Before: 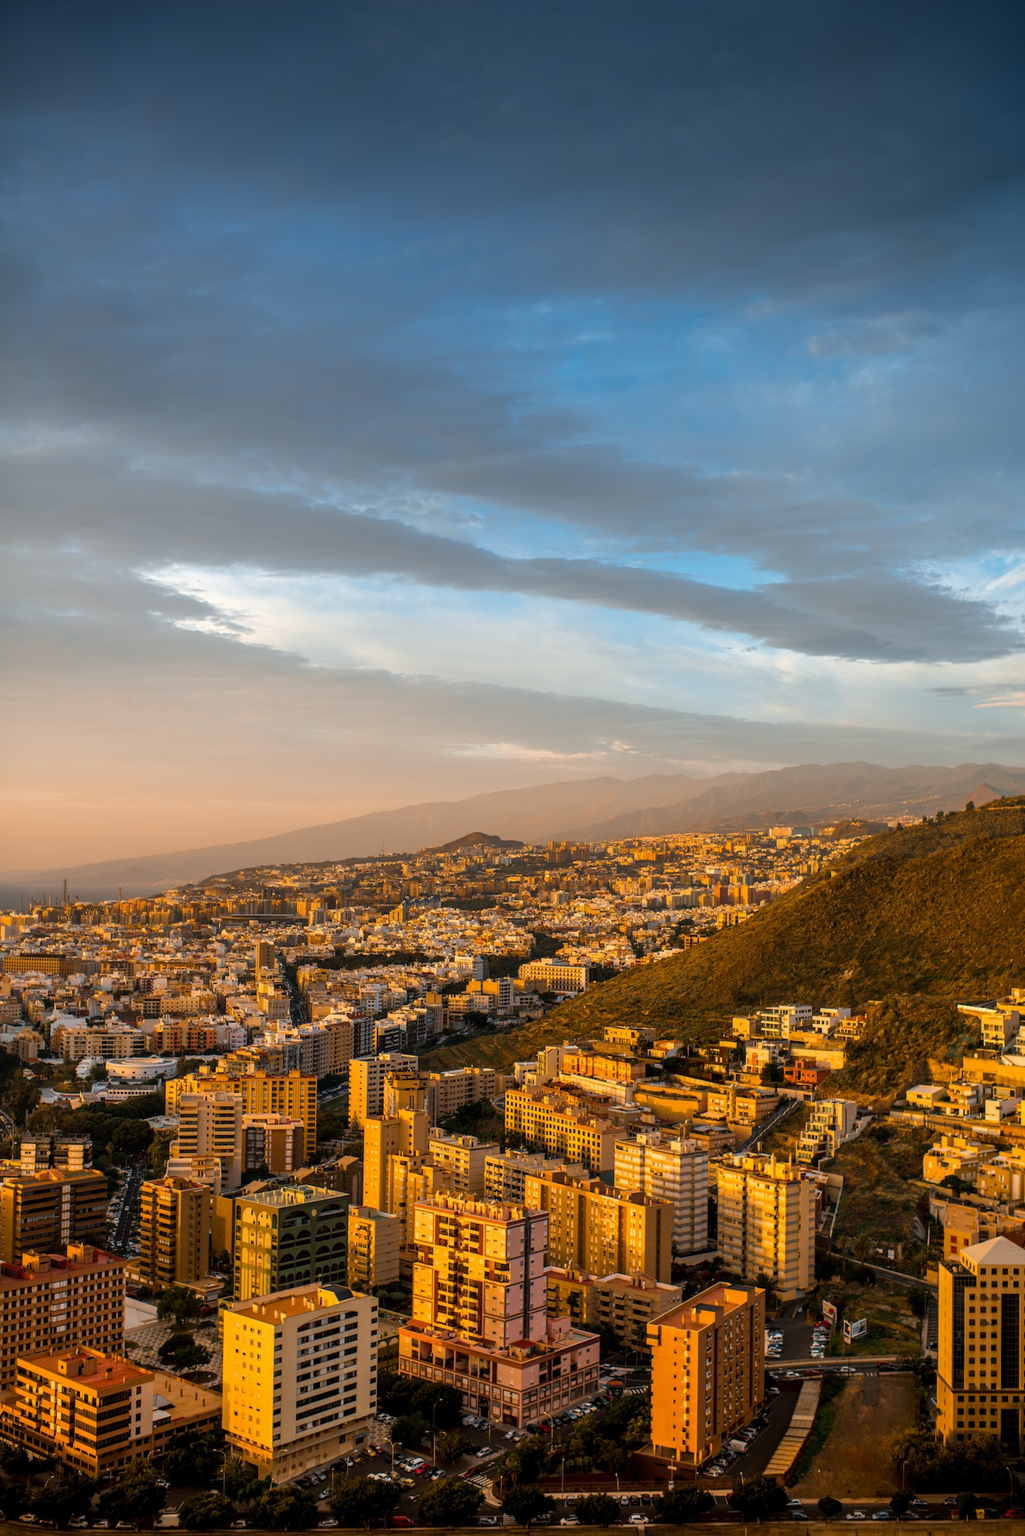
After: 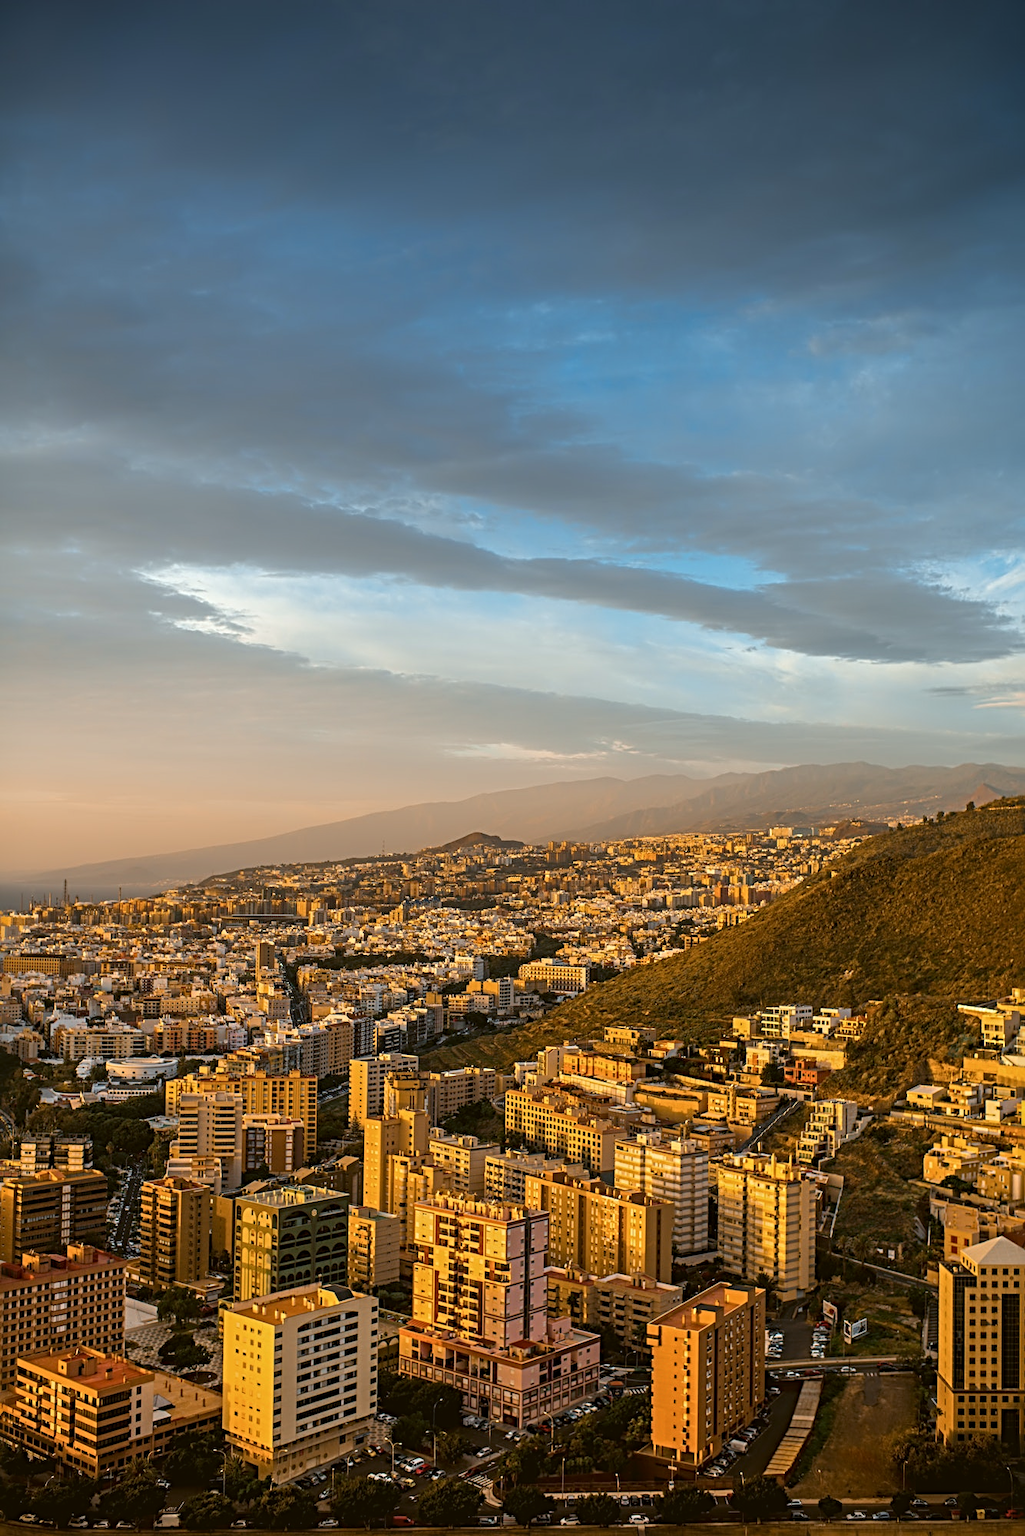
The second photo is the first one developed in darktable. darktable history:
sharpen: radius 4
color balance: lift [1.004, 1.002, 1.002, 0.998], gamma [1, 1.007, 1.002, 0.993], gain [1, 0.977, 1.013, 1.023], contrast -3.64%
contrast brightness saturation: saturation -0.05
